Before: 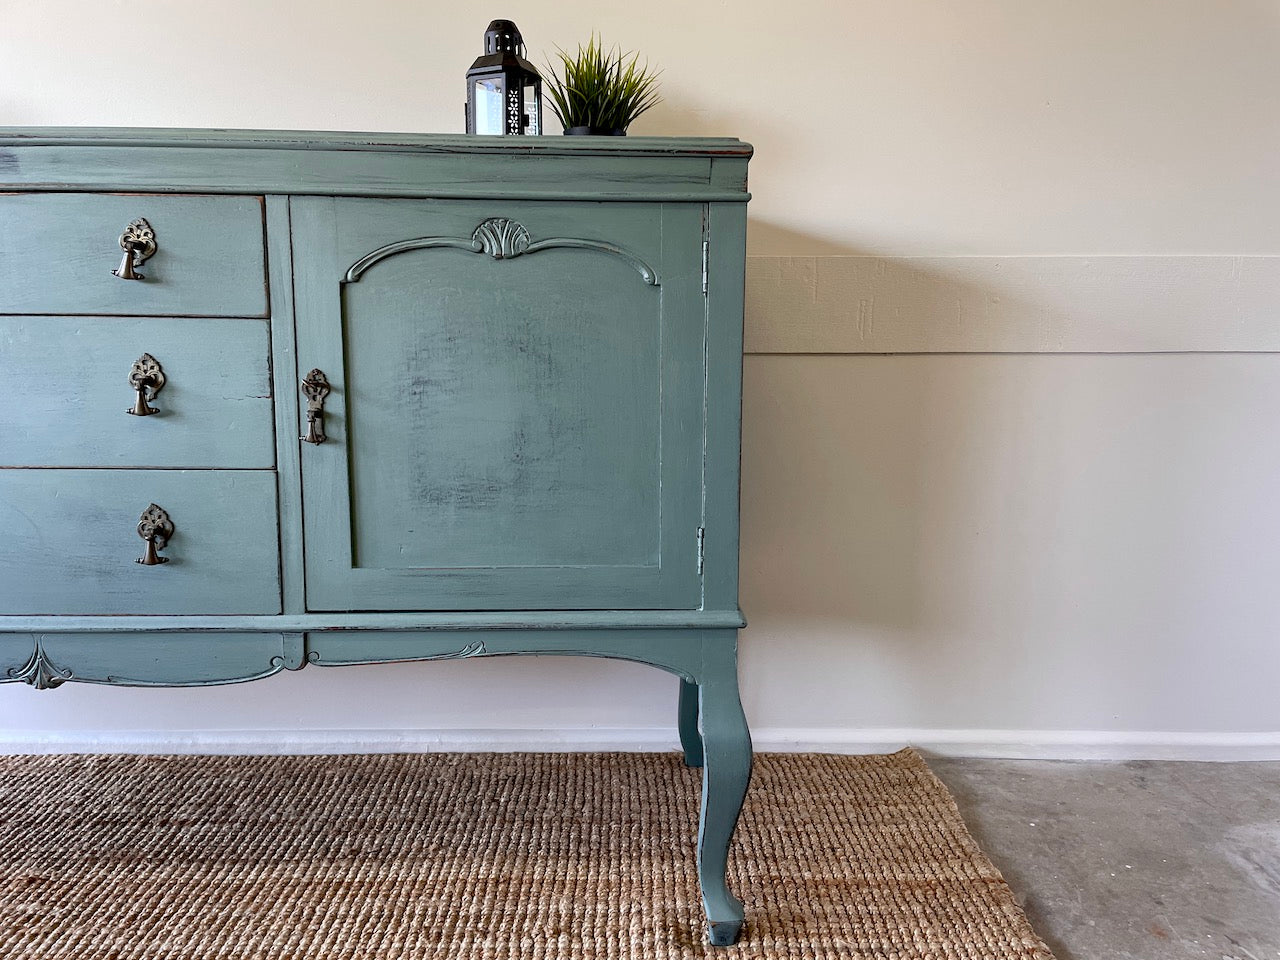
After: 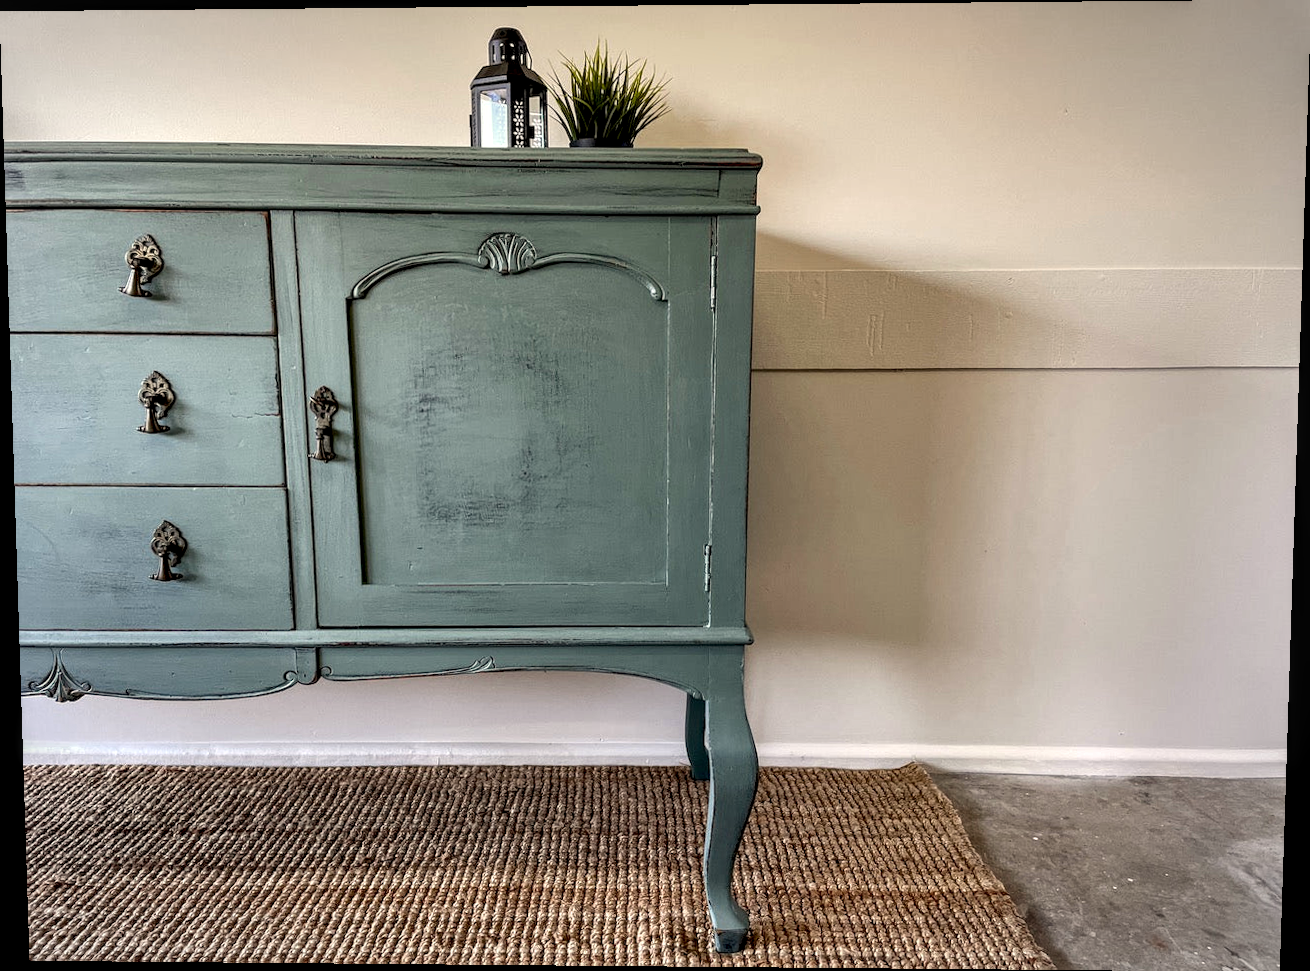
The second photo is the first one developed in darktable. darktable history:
color calibration: x 0.329, y 0.345, temperature 5633 K
local contrast: highlights 60%, shadows 60%, detail 160%
rotate and perspective: lens shift (vertical) 0.048, lens shift (horizontal) -0.024, automatic cropping off
vignetting: fall-off start 100%, brightness -0.282, width/height ratio 1.31
